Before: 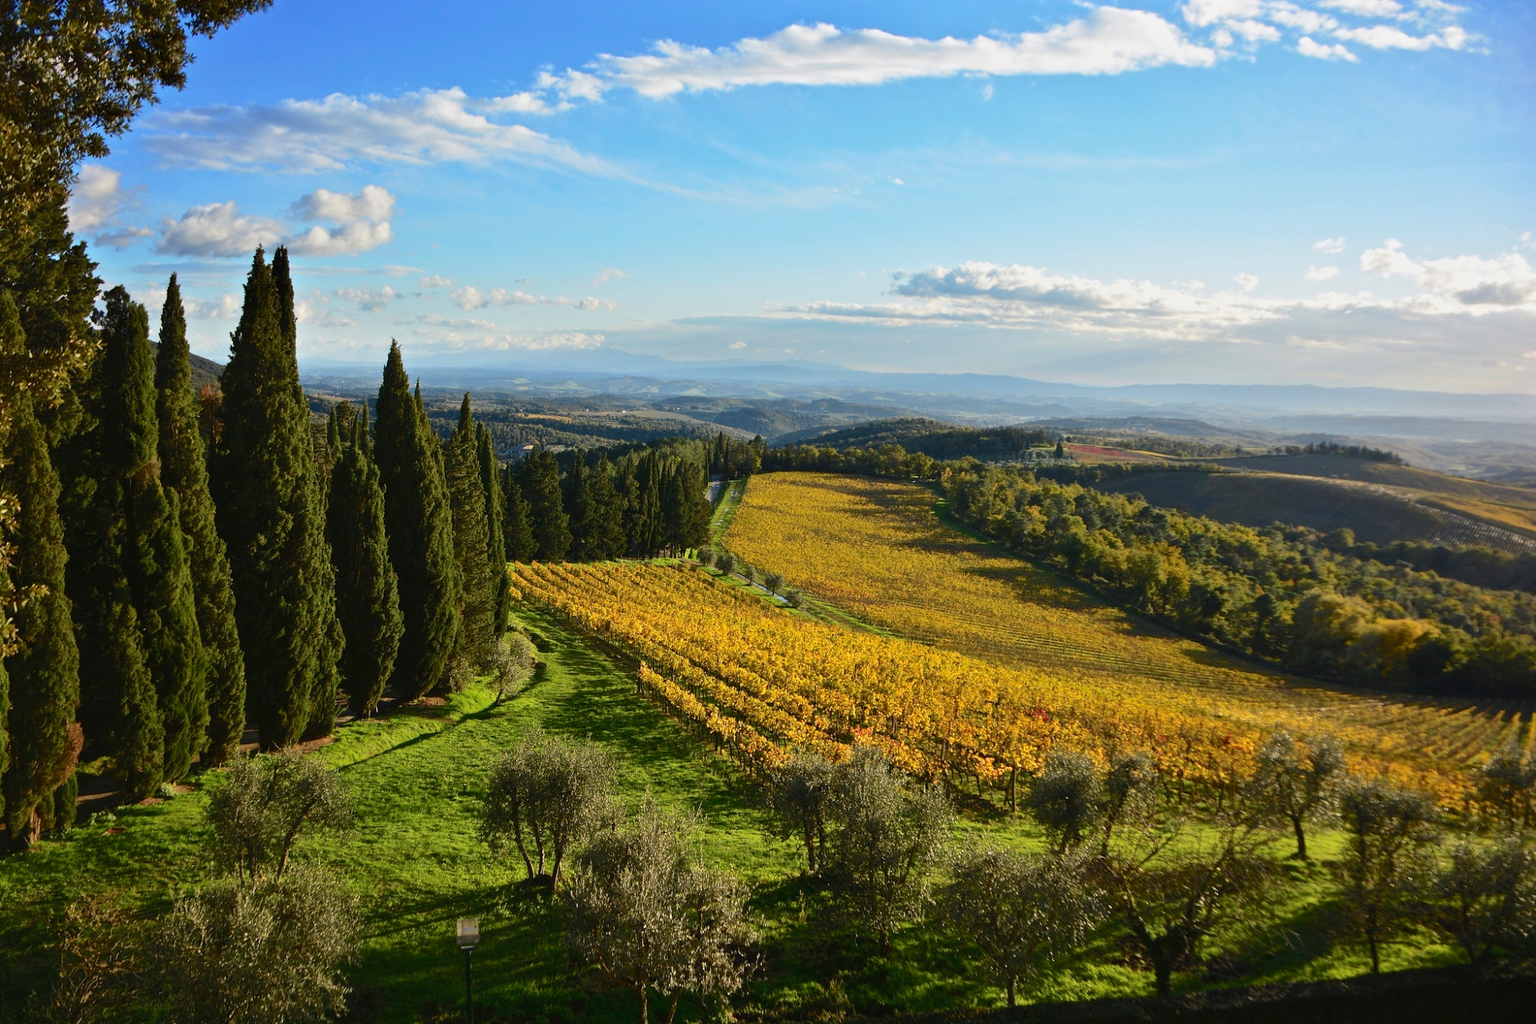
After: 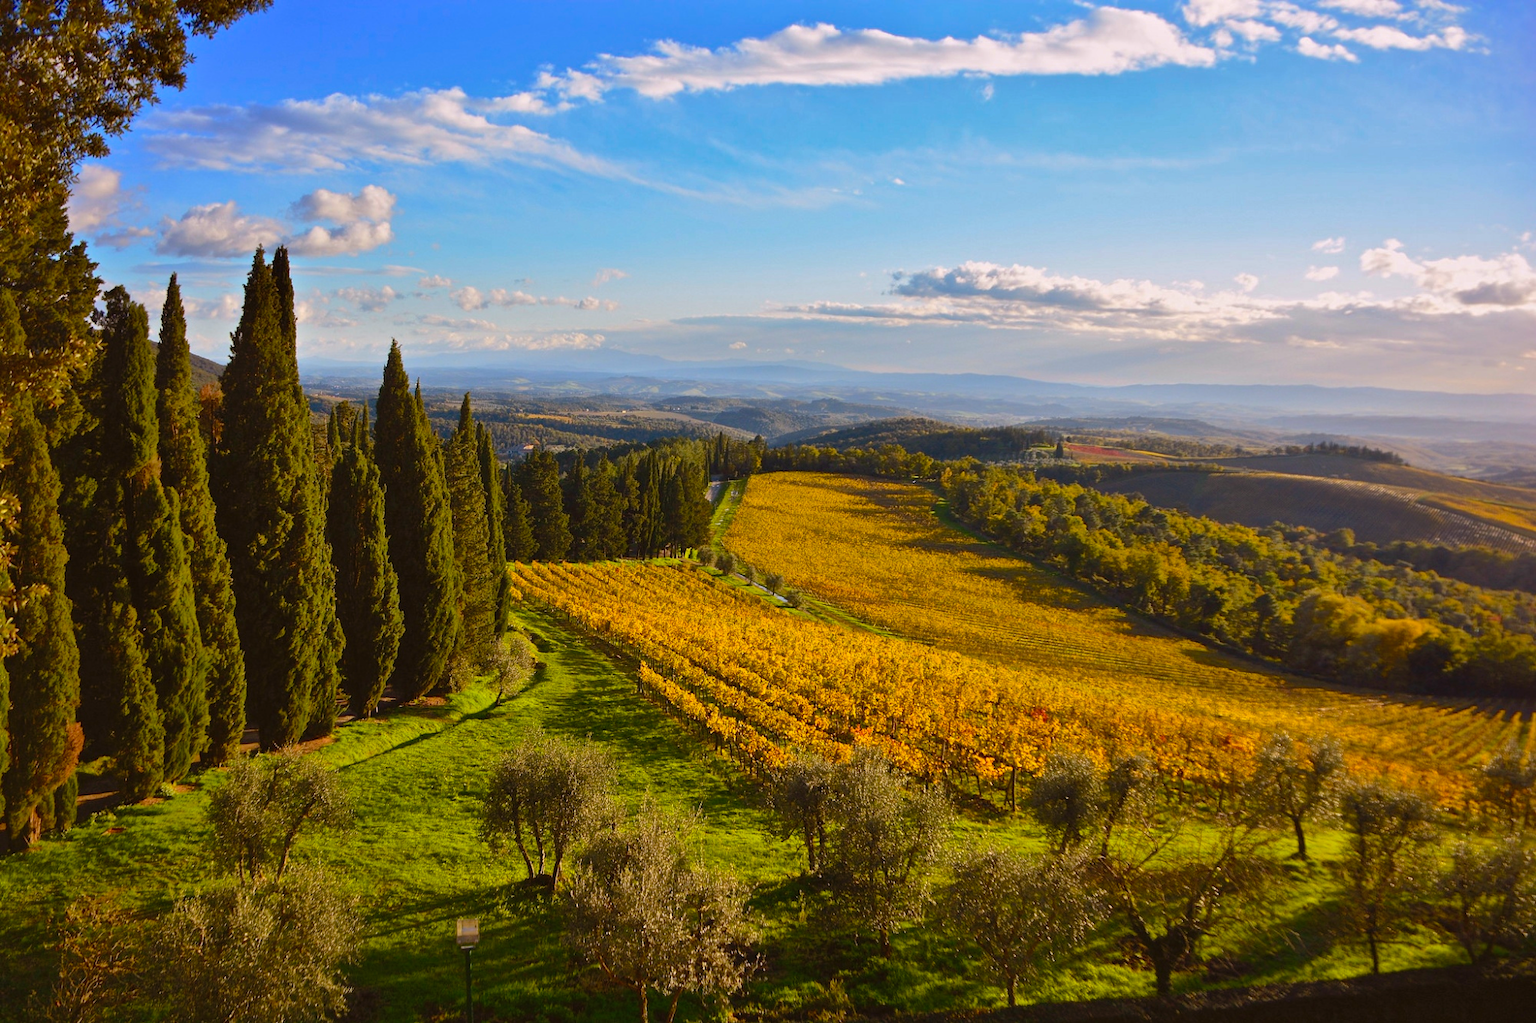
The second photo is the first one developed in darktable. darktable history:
shadows and highlights: on, module defaults
color balance rgb: power › chroma 1.527%, power › hue 26.82°, highlights gain › chroma 1.557%, highlights gain › hue 310.82°, linear chroma grading › global chroma 14.604%, perceptual saturation grading › global saturation 10.051%
